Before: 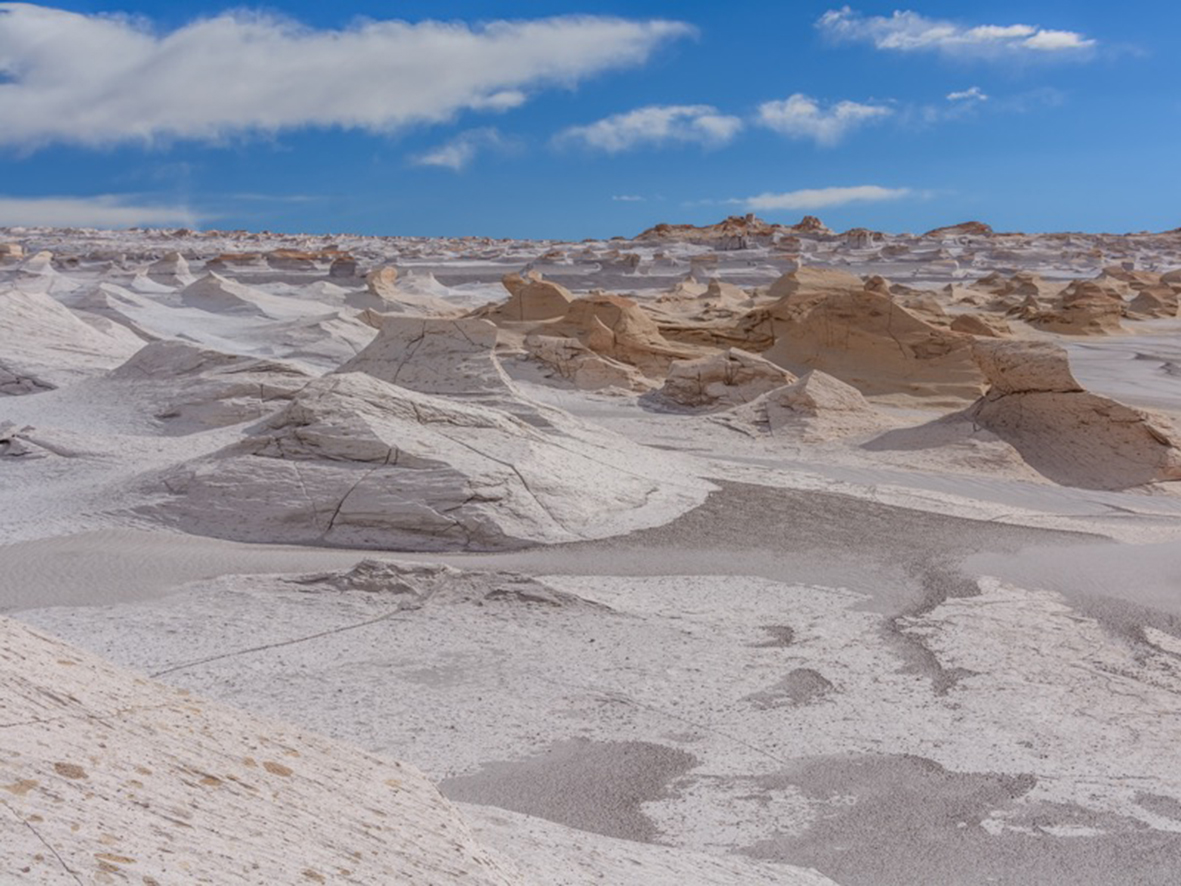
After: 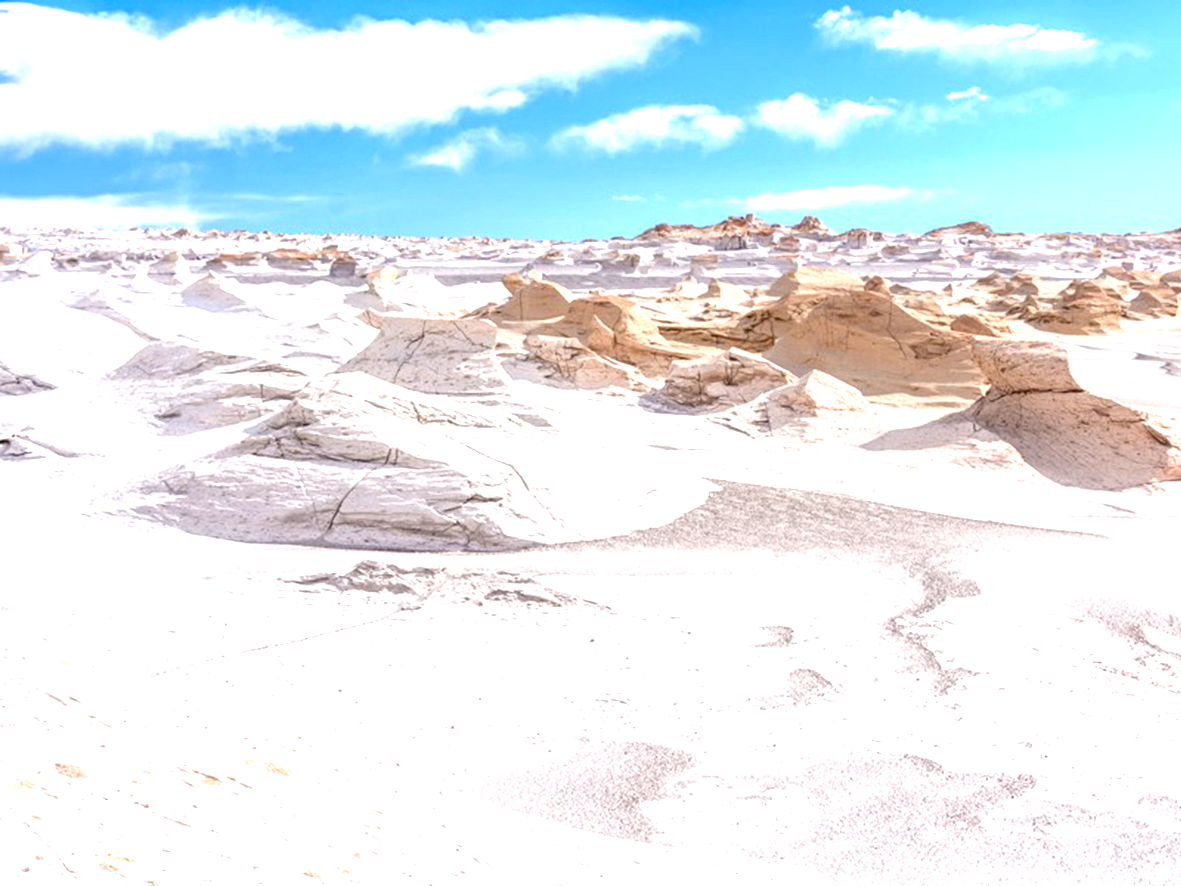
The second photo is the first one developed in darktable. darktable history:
local contrast: highlights 82%, shadows 80%
exposure: black level correction 0.001, exposure 1.839 EV, compensate exposure bias true, compensate highlight preservation false
